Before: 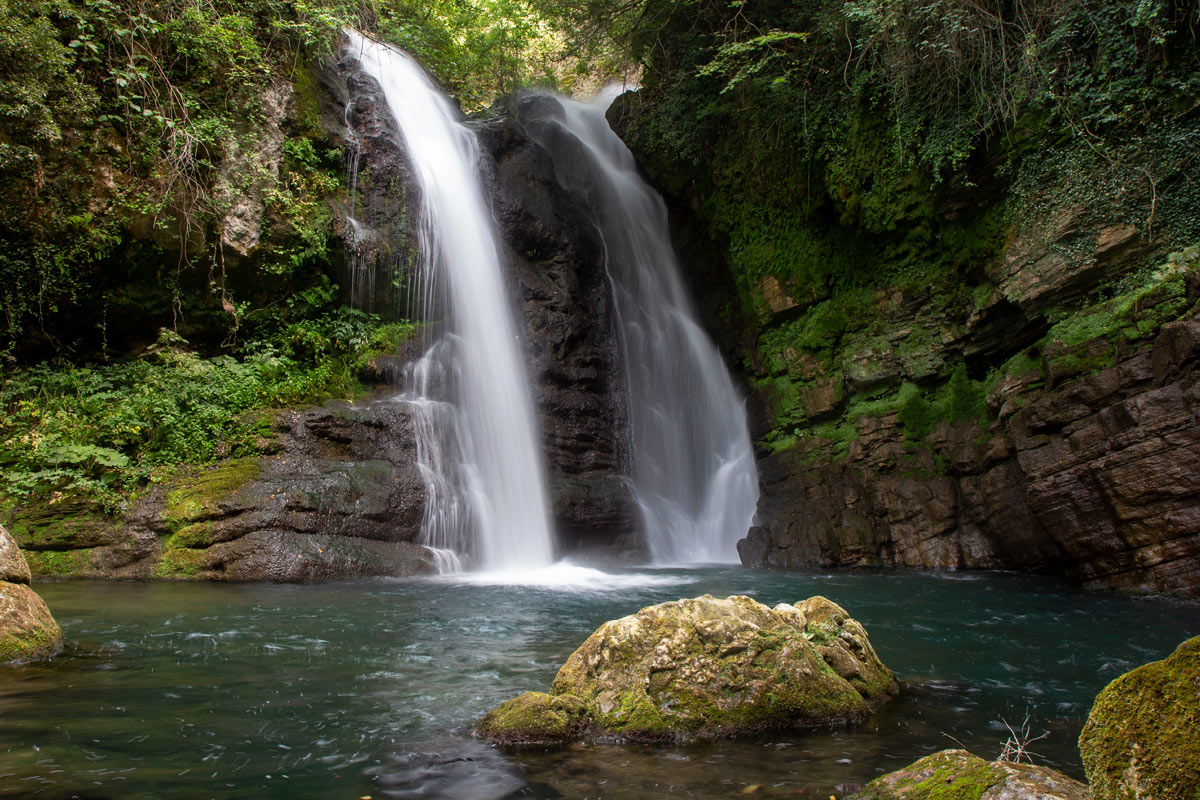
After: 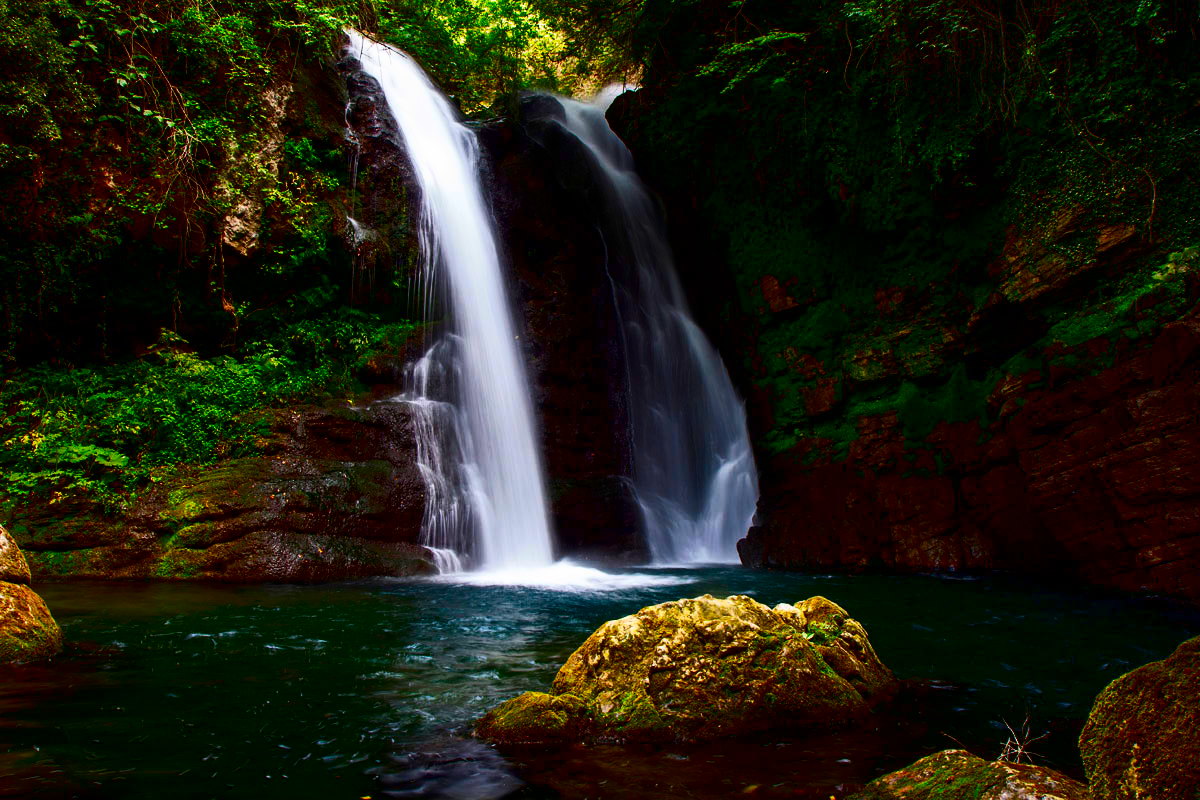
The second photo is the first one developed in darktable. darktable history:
contrast brightness saturation: brightness -0.992, saturation 0.986
base curve: curves: ch0 [(0, 0) (0.028, 0.03) (0.121, 0.232) (0.46, 0.748) (0.859, 0.968) (1, 1)]
